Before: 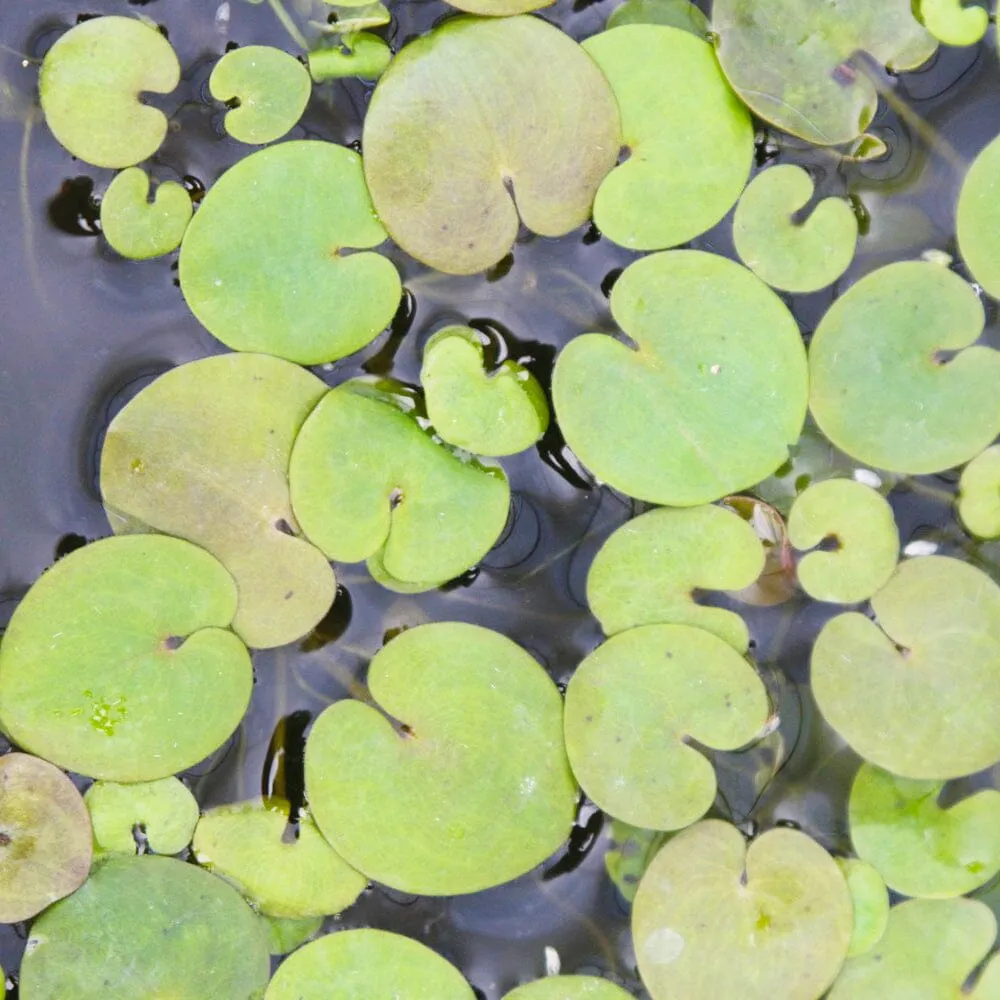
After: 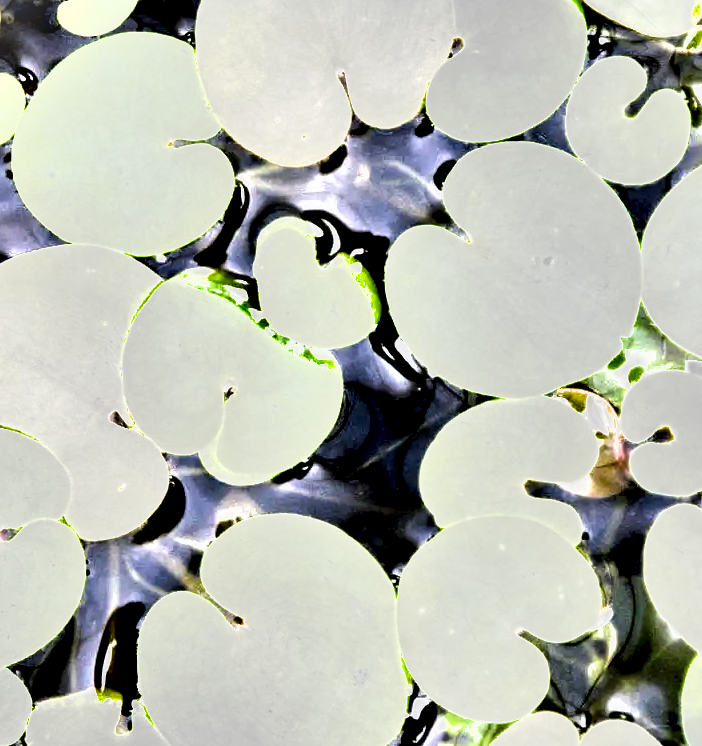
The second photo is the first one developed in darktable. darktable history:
crop and rotate: left 16.755%, top 10.823%, right 13.001%, bottom 14.489%
color balance rgb: global offset › luminance 0.511%, linear chroma grading › global chroma 14.508%, perceptual saturation grading › global saturation -32.338%, global vibrance -22.973%
shadows and highlights: soften with gaussian
exposure: black level correction 0.001, exposure 1.732 EV, compensate highlight preservation false
